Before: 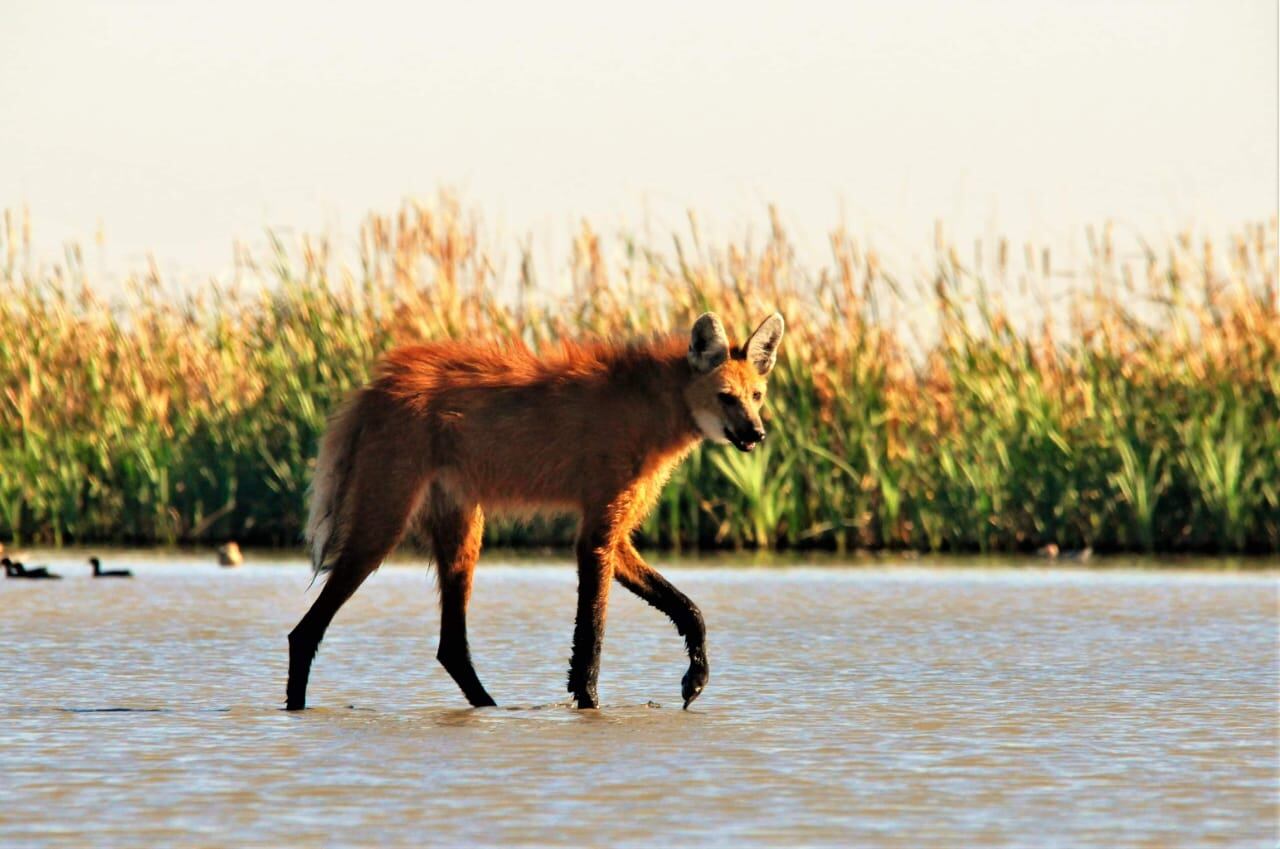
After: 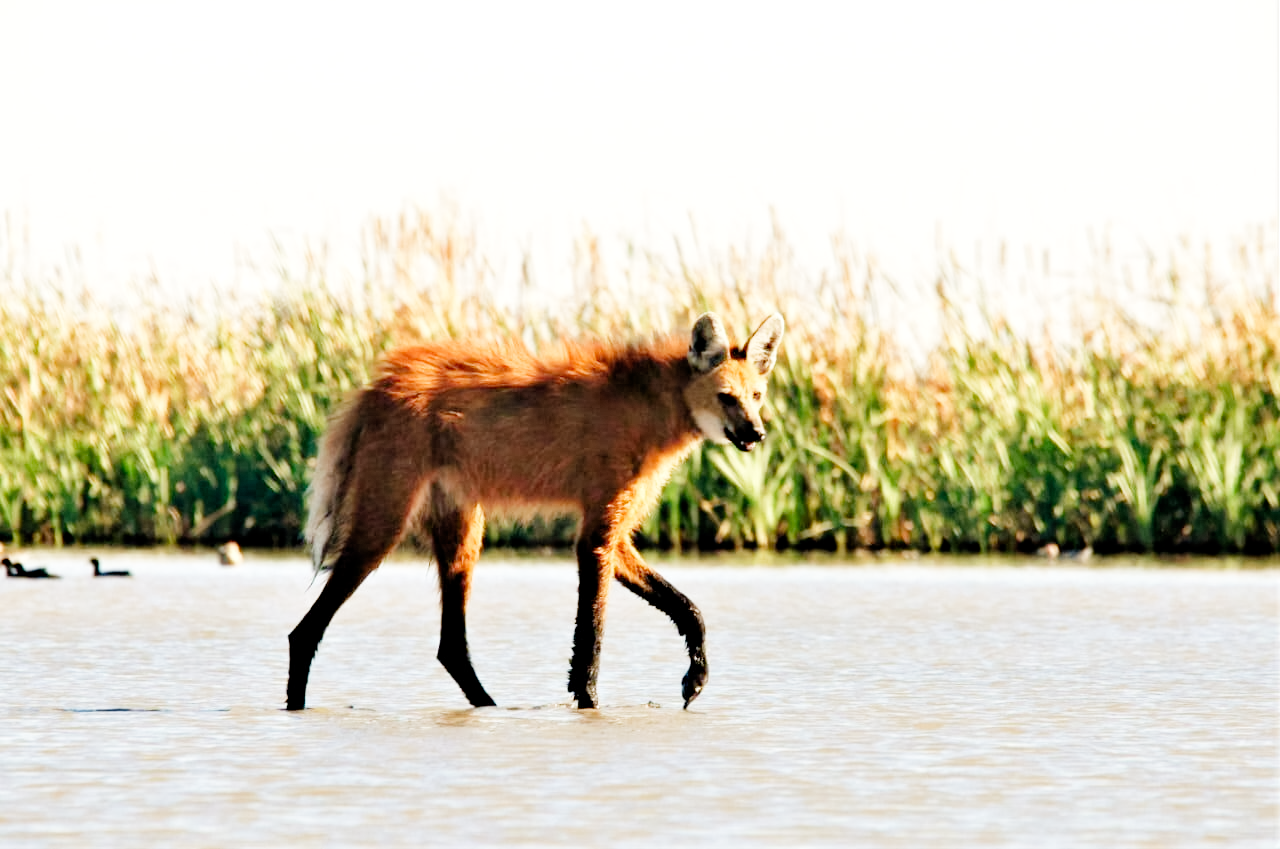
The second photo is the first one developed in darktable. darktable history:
exposure: exposure 2.25 EV, compensate highlight preservation false
filmic rgb: middle gray luminance 30%, black relative exposure -9 EV, white relative exposure 7 EV, threshold 6 EV, target black luminance 0%, hardness 2.94, latitude 2.04%, contrast 0.963, highlights saturation mix 5%, shadows ↔ highlights balance 12.16%, add noise in highlights 0, preserve chrominance no, color science v3 (2019), use custom middle-gray values true, iterations of high-quality reconstruction 0, contrast in highlights soft, enable highlight reconstruction true
color balance: contrast 10%
astrophoto denoise: luma 0%
